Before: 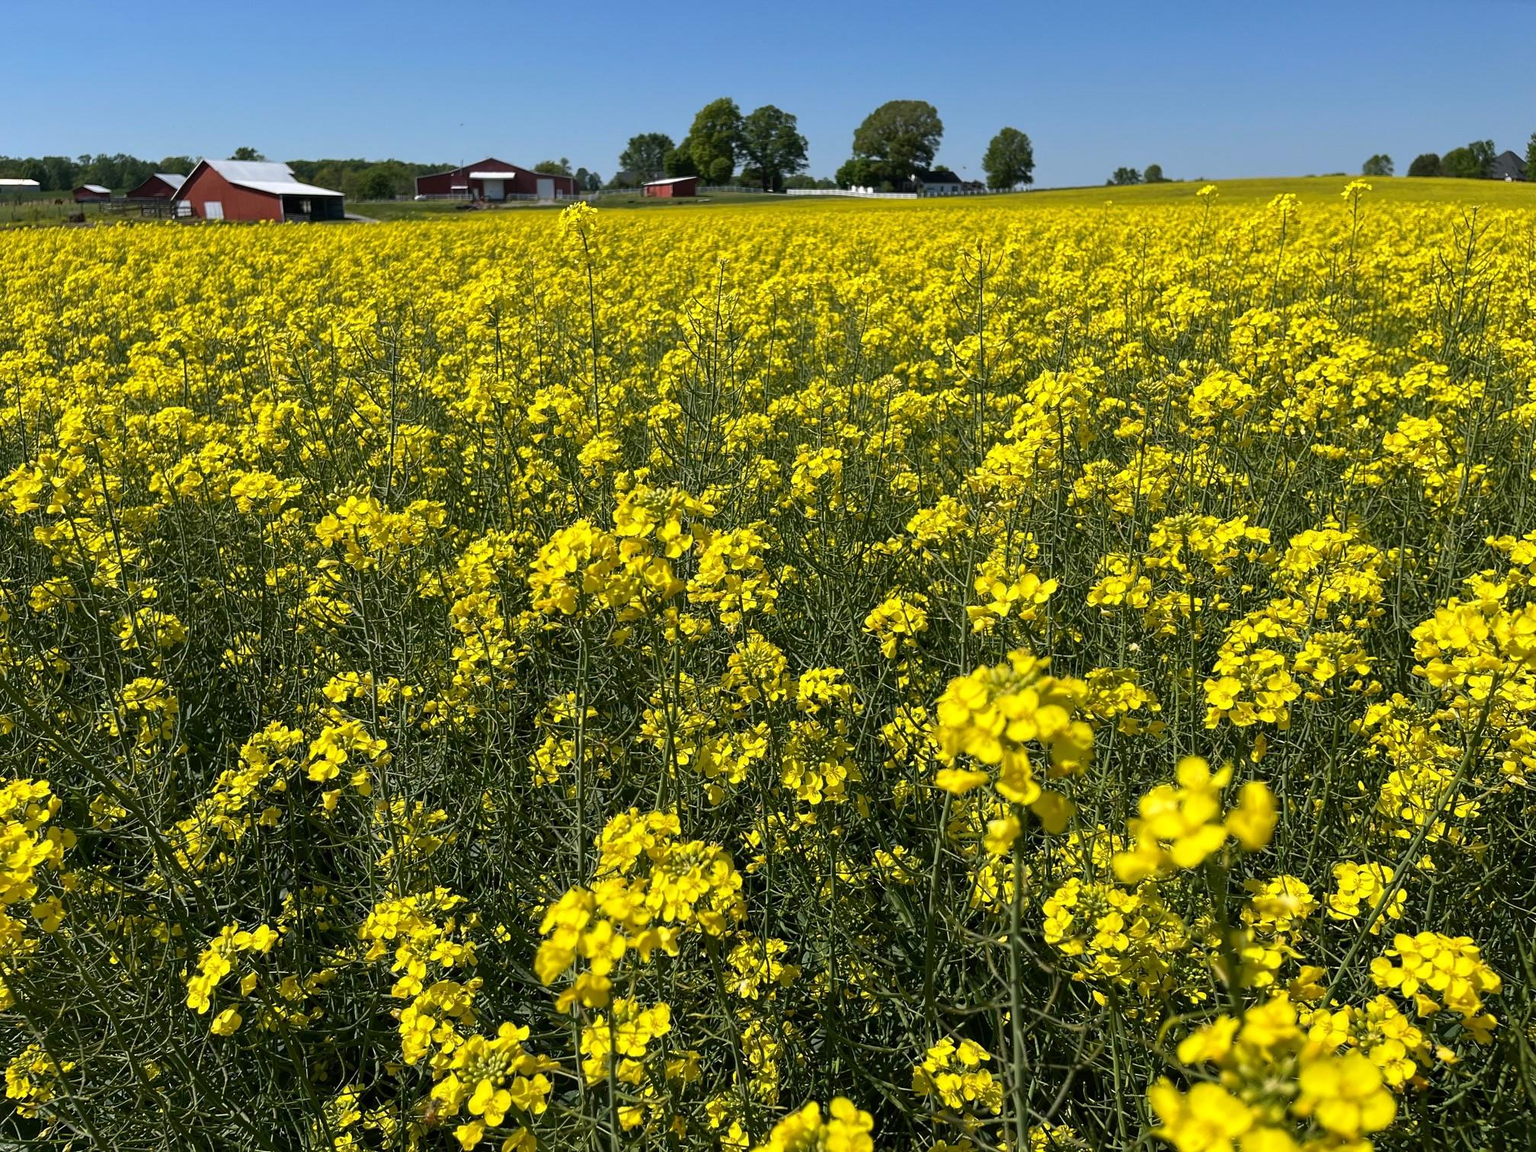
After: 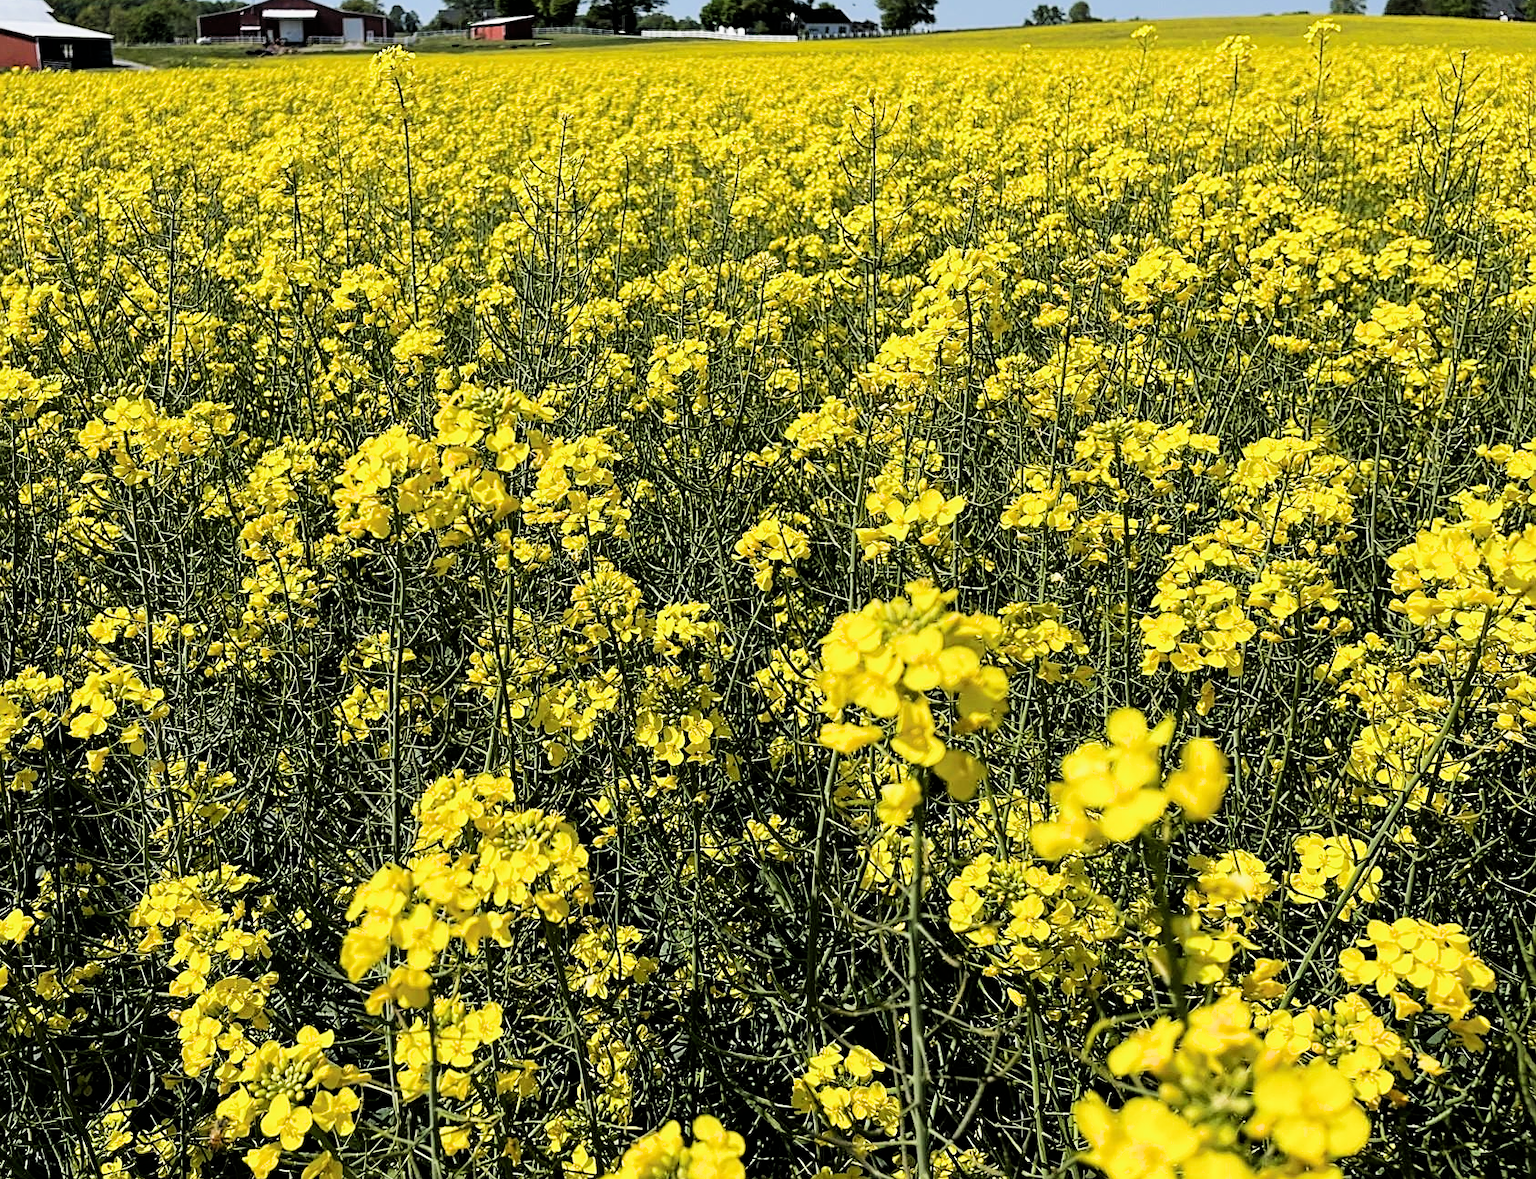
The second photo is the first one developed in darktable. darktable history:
sharpen: on, module defaults
filmic rgb: black relative exposure -5 EV, hardness 2.88, contrast 1.3, highlights saturation mix -10%
exposure: black level correction 0, exposure 0.7 EV, compensate exposure bias true, compensate highlight preservation false
crop: left 16.315%, top 14.246%
